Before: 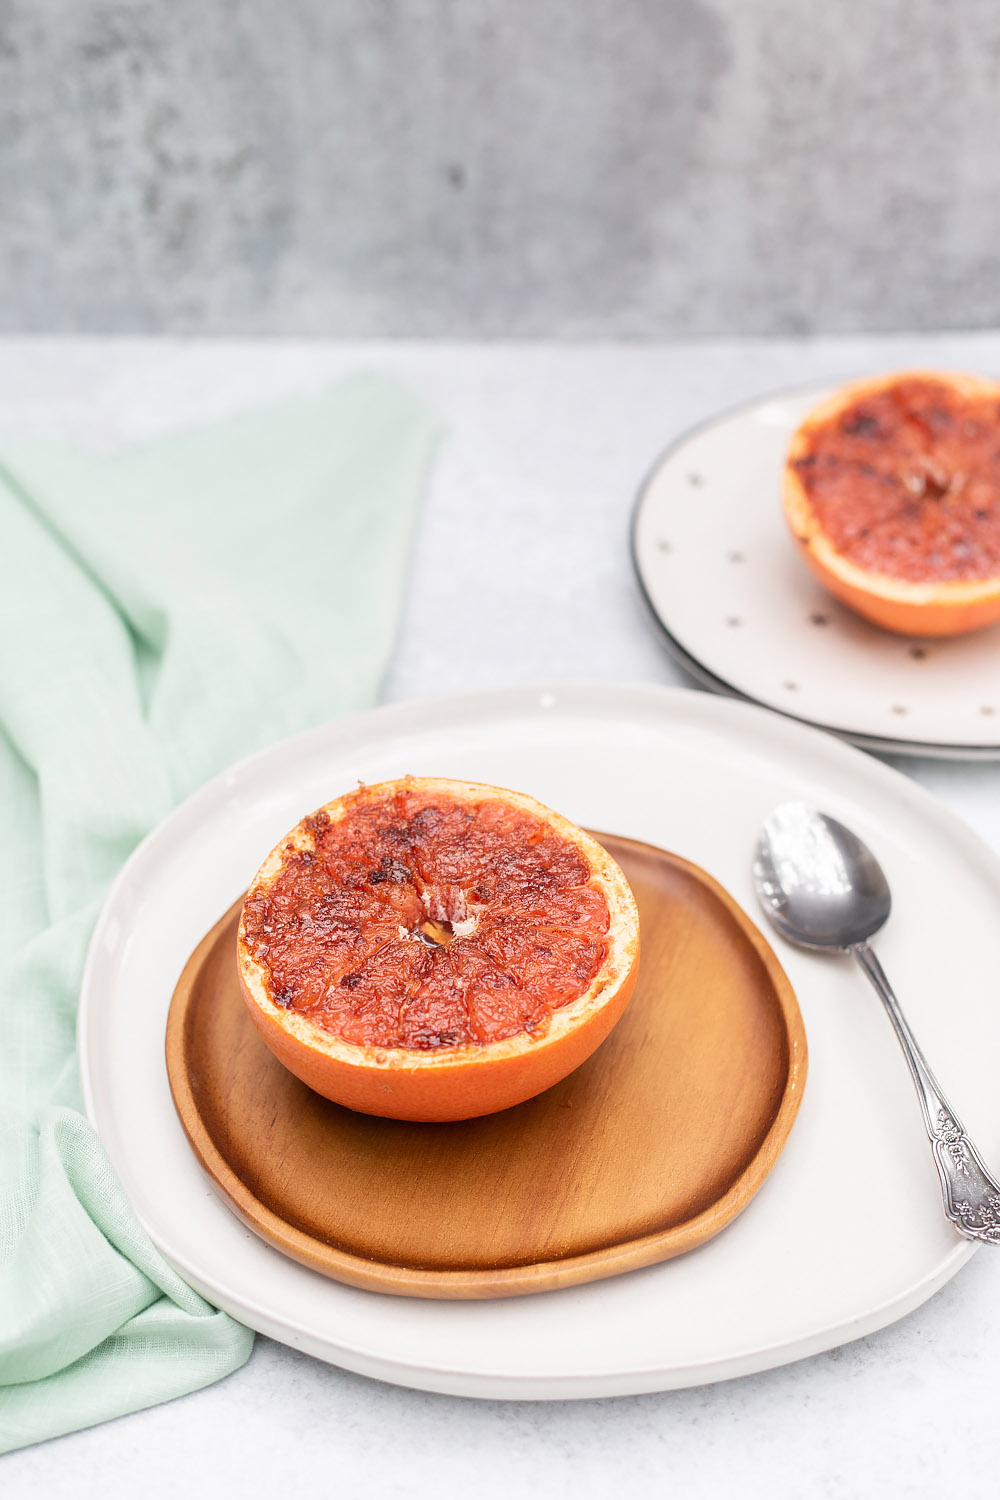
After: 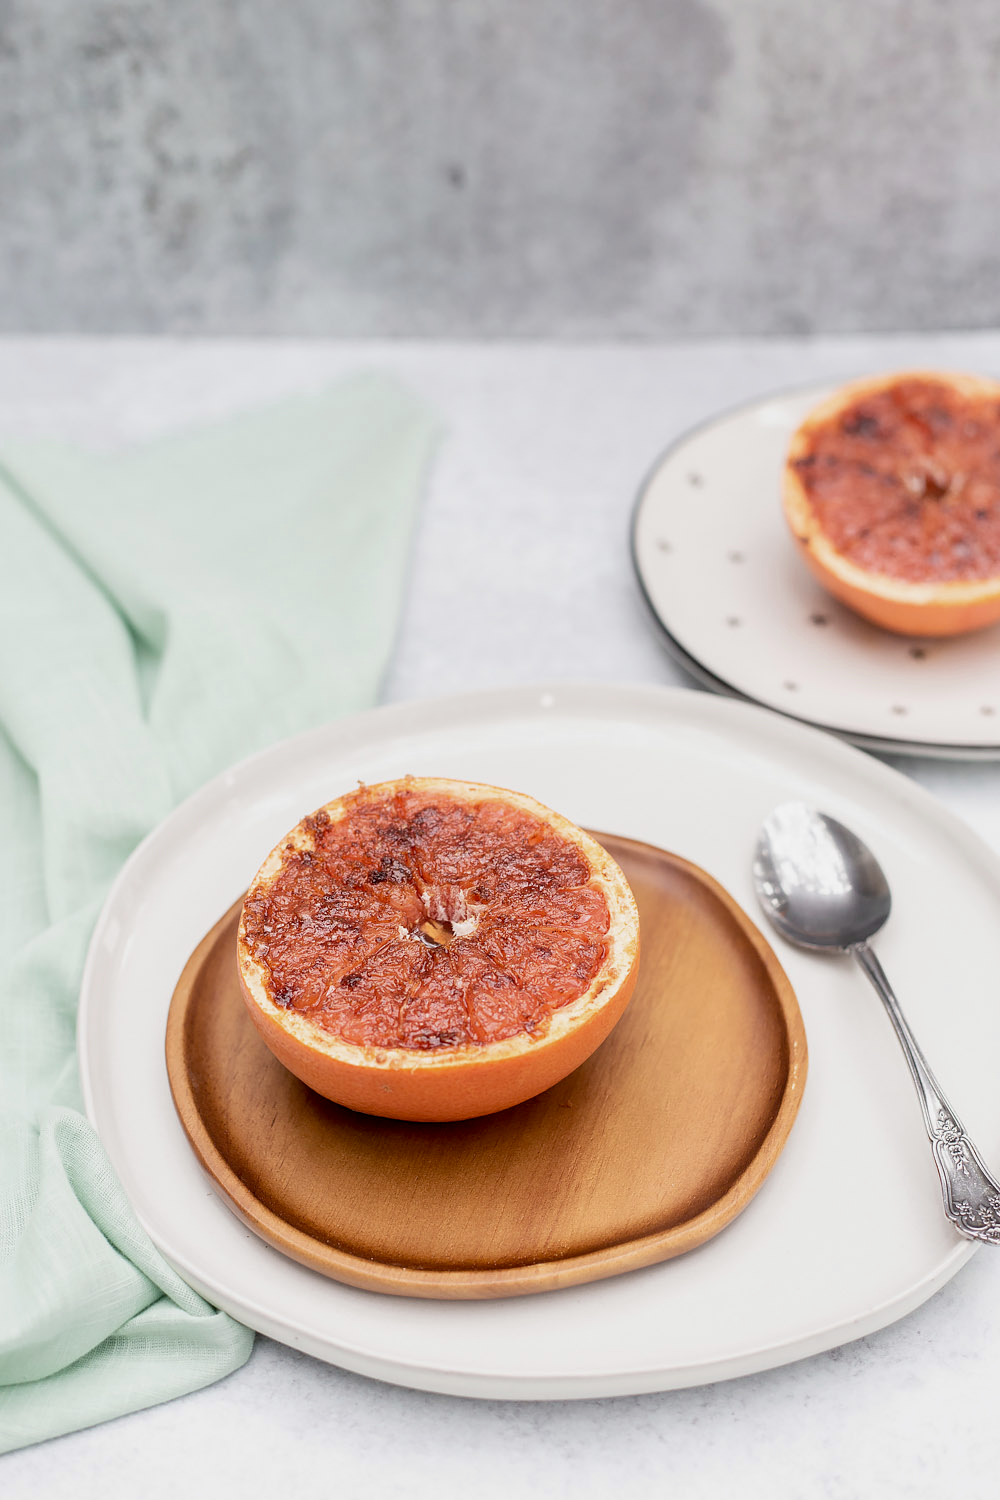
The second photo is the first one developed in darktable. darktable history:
exposure: black level correction 0.009, exposure -0.167 EV, compensate highlight preservation false
color correction: highlights b* -0.053, saturation 0.855
